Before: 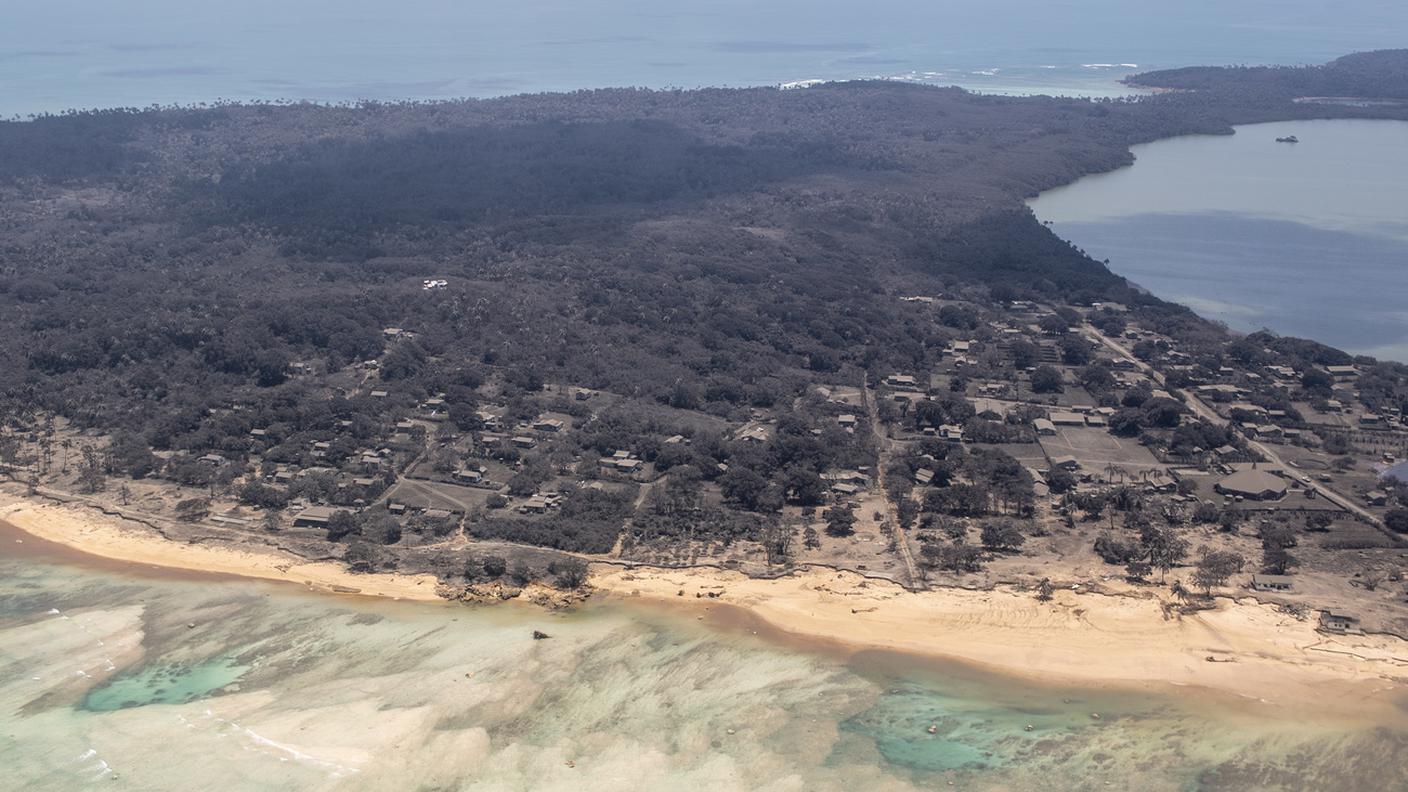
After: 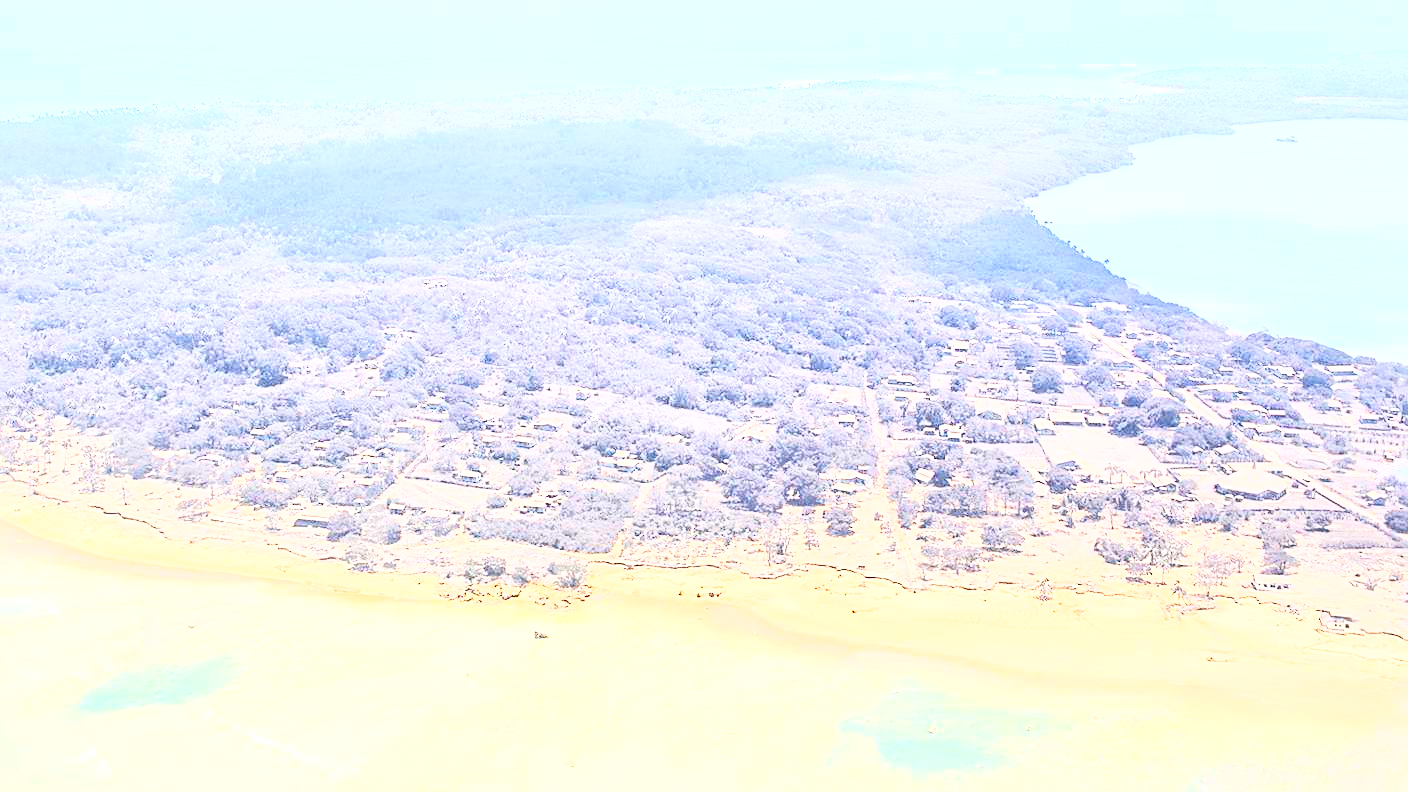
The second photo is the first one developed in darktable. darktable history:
sharpen: on, module defaults
base curve: curves: ch0 [(0, 0.003) (0.001, 0.002) (0.006, 0.004) (0.02, 0.022) (0.048, 0.086) (0.094, 0.234) (0.162, 0.431) (0.258, 0.629) (0.385, 0.8) (0.548, 0.918) (0.751, 0.988) (1, 1)]
exposure: exposure 2.282 EV, compensate highlight preservation false
tone equalizer: -8 EV 1.99 EV, -7 EV 1.96 EV, -6 EV 1.98 EV, -5 EV 1.96 EV, -4 EV 1.98 EV, -3 EV 1.49 EV, -2 EV 0.986 EV, -1 EV 0.477 EV
